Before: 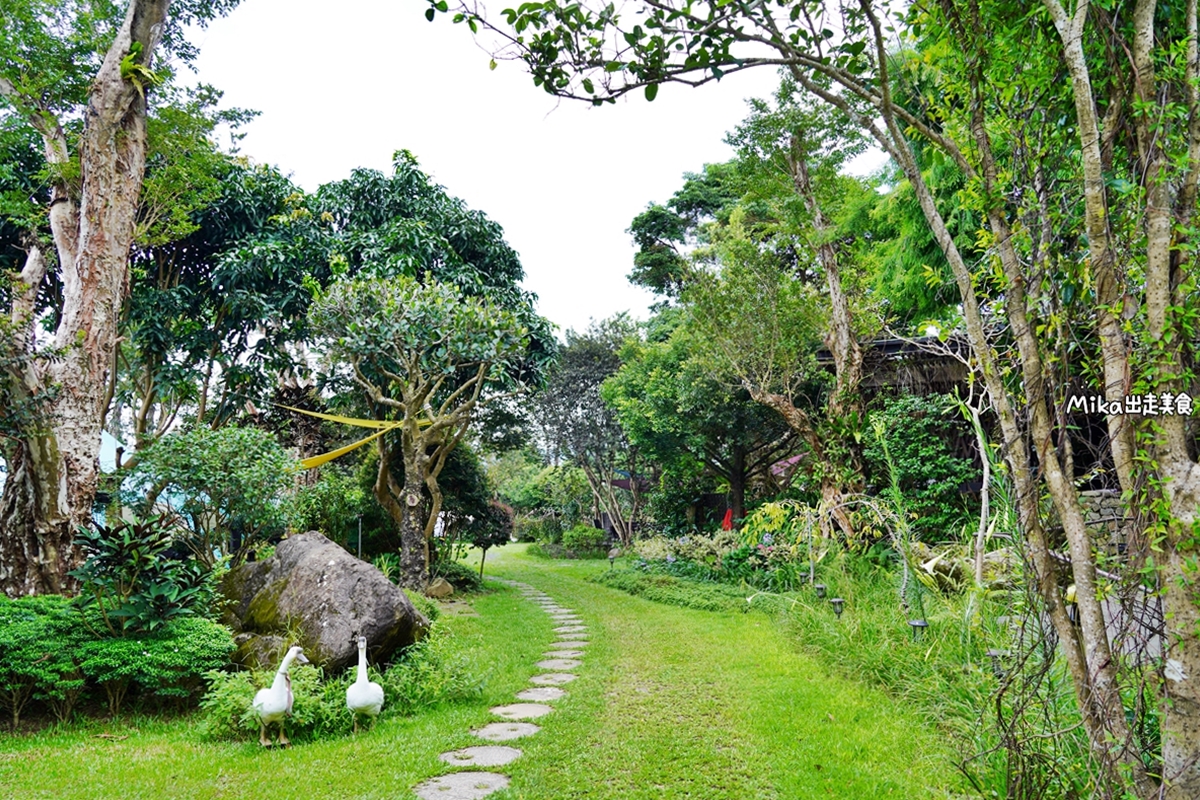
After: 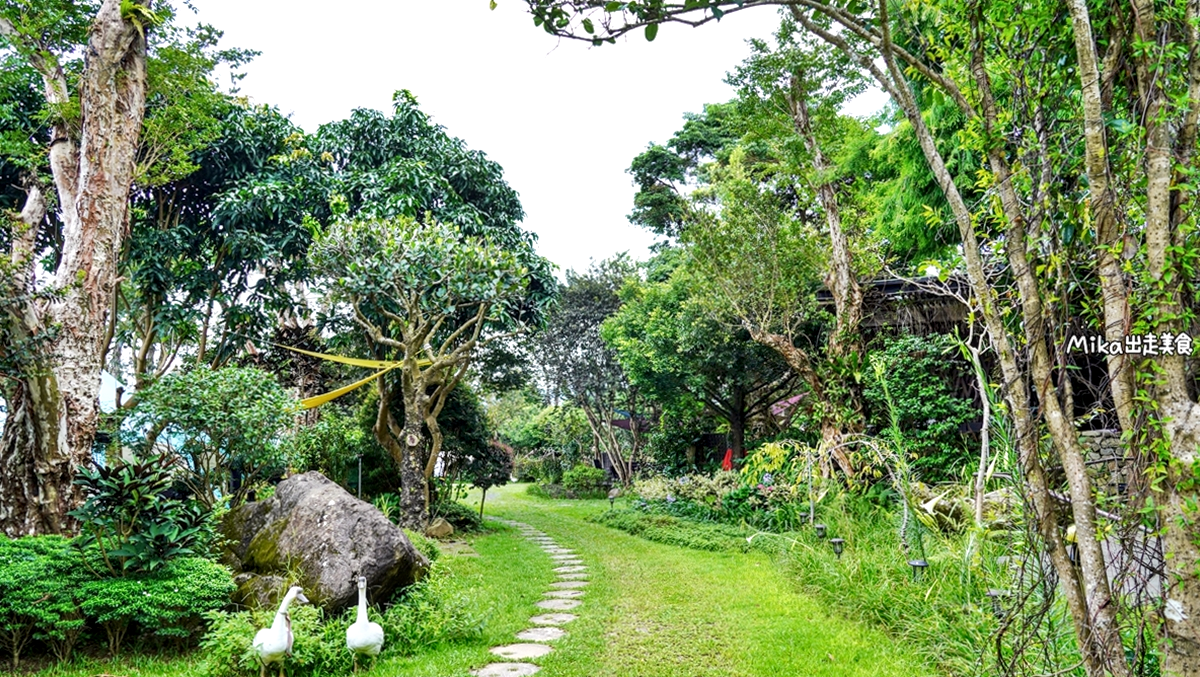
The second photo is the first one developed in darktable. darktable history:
exposure: exposure 0.201 EV, compensate exposure bias true, compensate highlight preservation false
local contrast: detail 130%
crop: top 7.615%, bottom 7.669%
